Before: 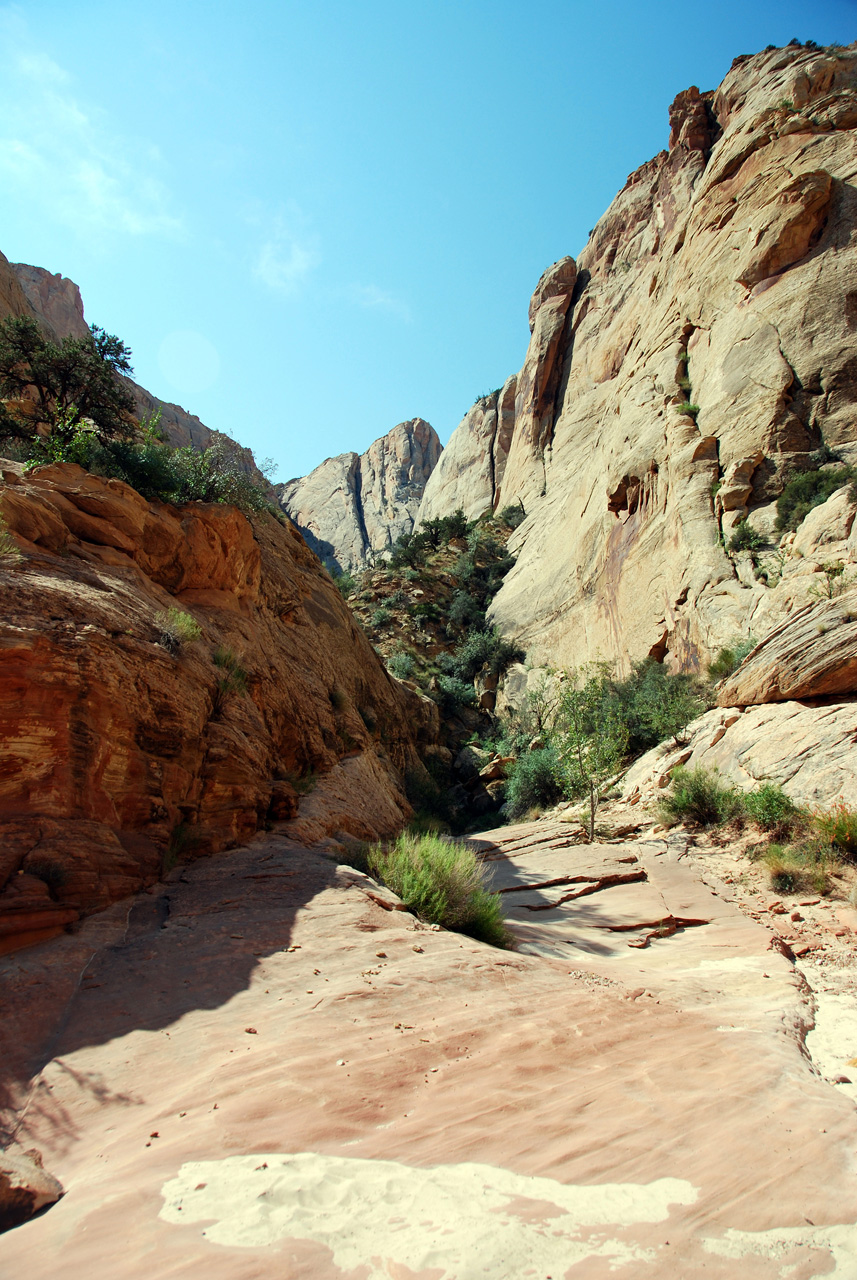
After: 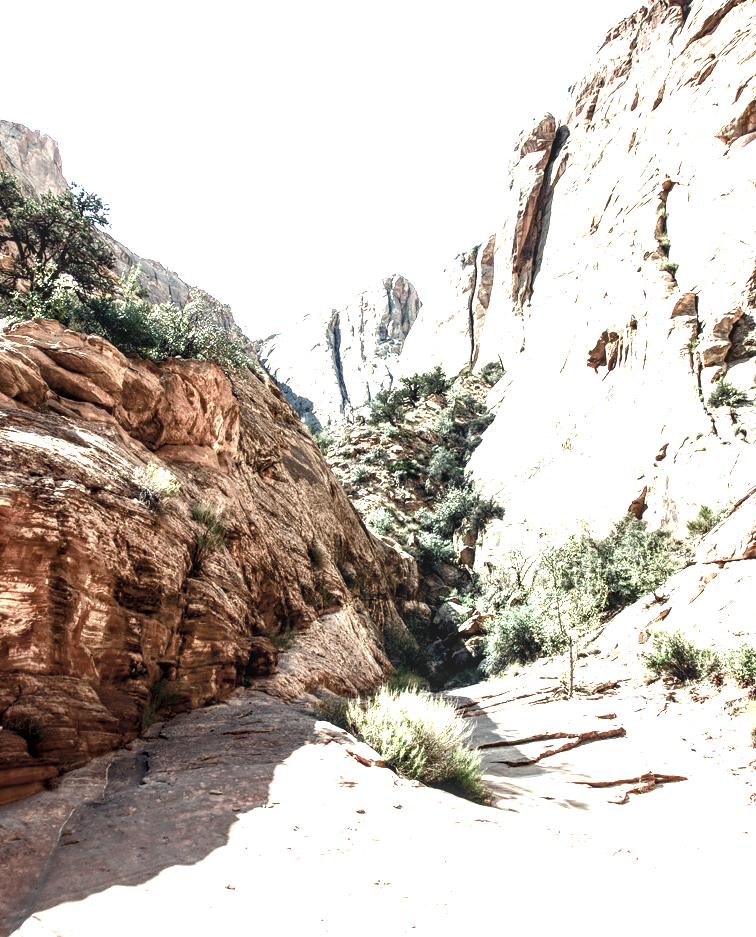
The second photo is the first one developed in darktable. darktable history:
color balance rgb: highlights gain › chroma 3.033%, highlights gain › hue 75.65°, perceptual saturation grading › global saturation 0.442%, perceptual saturation grading › highlights -30.339%, perceptual saturation grading › shadows 19.317%, perceptual brilliance grading › highlights 14.502%, perceptual brilliance grading › mid-tones -5.562%, perceptual brilliance grading › shadows -26.745%, global vibrance 10.679%, saturation formula JzAzBz (2021)
local contrast: detail 150%
crop and rotate: left 2.452%, top 11.285%, right 9.311%, bottom 15.493%
contrast brightness saturation: contrast -0.064, saturation -0.414
exposure: black level correction 0.001, exposure 1.845 EV, compensate highlight preservation false
